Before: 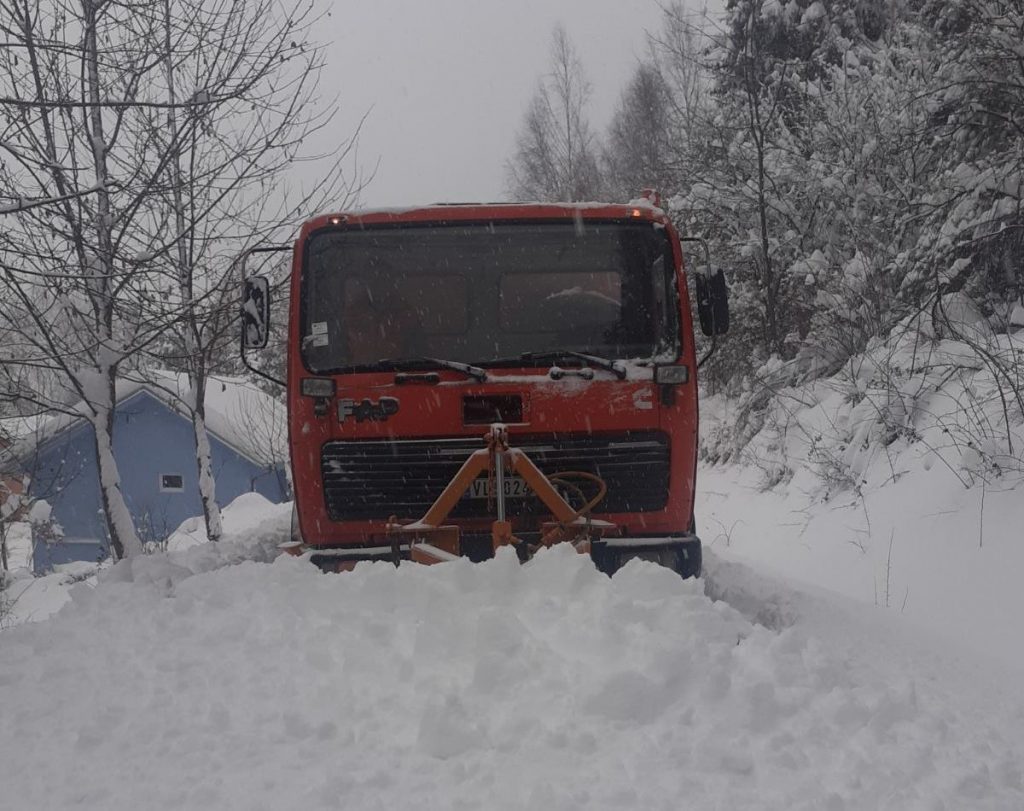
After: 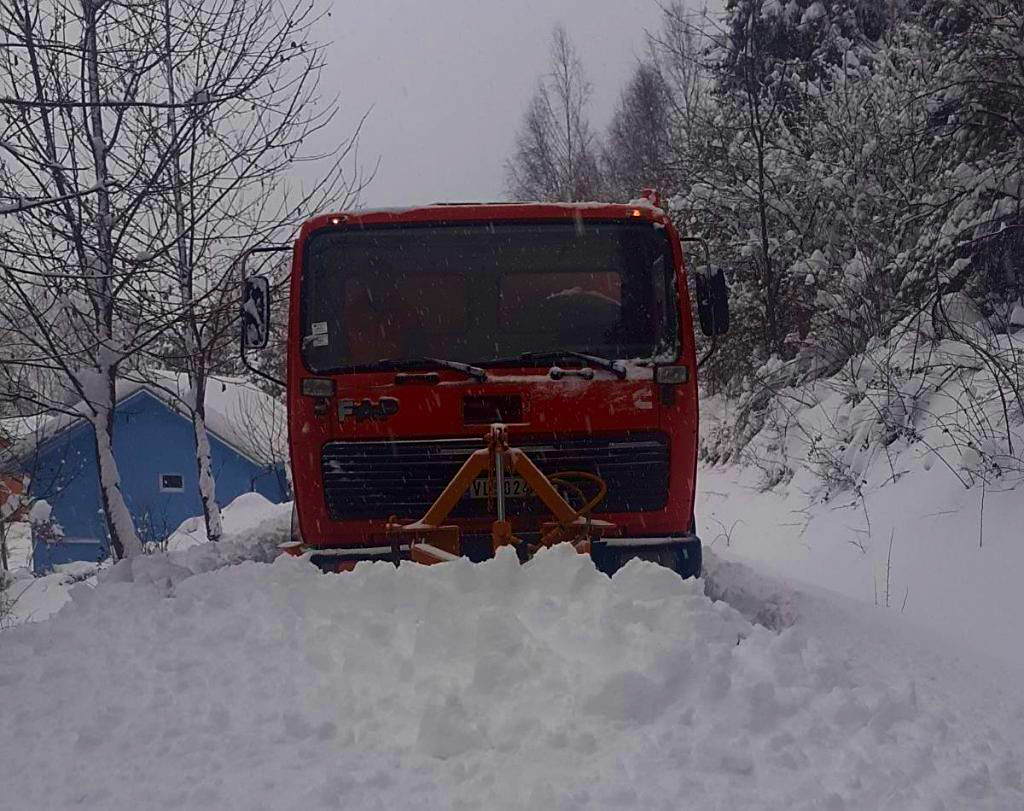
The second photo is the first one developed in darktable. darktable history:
sharpen: on, module defaults
contrast brightness saturation: contrast 0.116, brightness -0.124, saturation 0.2
velvia: strength 75%
